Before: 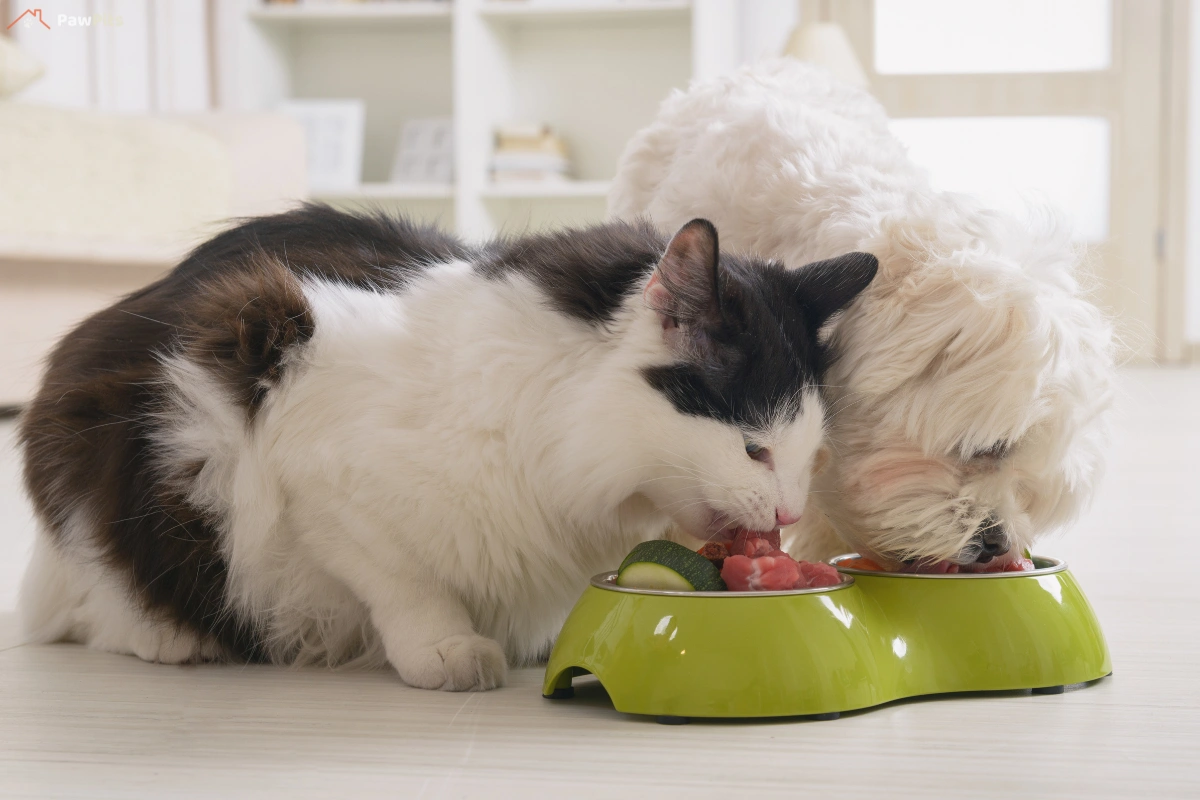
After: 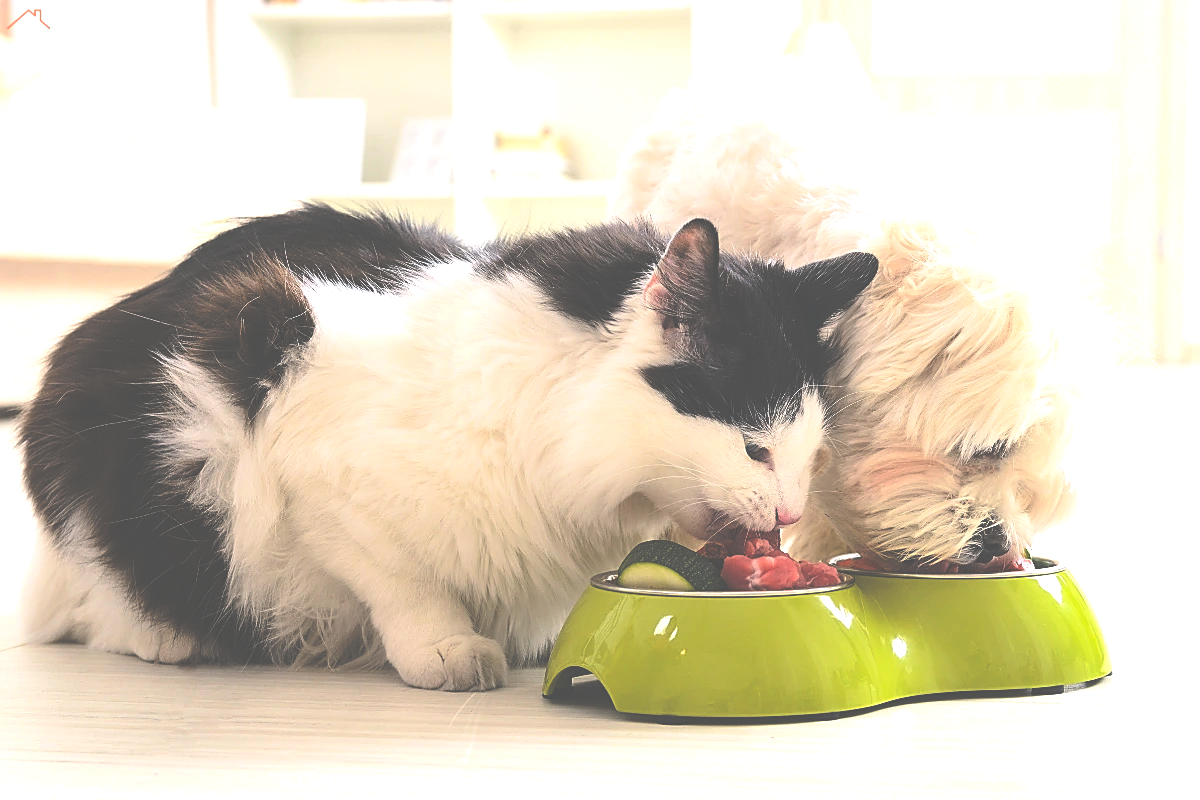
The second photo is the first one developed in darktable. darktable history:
rgb curve: curves: ch0 [(0, 0.186) (0.314, 0.284) (0.775, 0.708) (1, 1)], compensate middle gray true, preserve colors none
tone equalizer: -8 EV -1.08 EV, -7 EV -1.01 EV, -6 EV -0.867 EV, -5 EV -0.578 EV, -3 EV 0.578 EV, -2 EV 0.867 EV, -1 EV 1.01 EV, +0 EV 1.08 EV, edges refinement/feathering 500, mask exposure compensation -1.57 EV, preserve details no
contrast brightness saturation: contrast 0.1, brightness 0.3, saturation 0.14
sharpen: radius 1.4, amount 1.25, threshold 0.7
